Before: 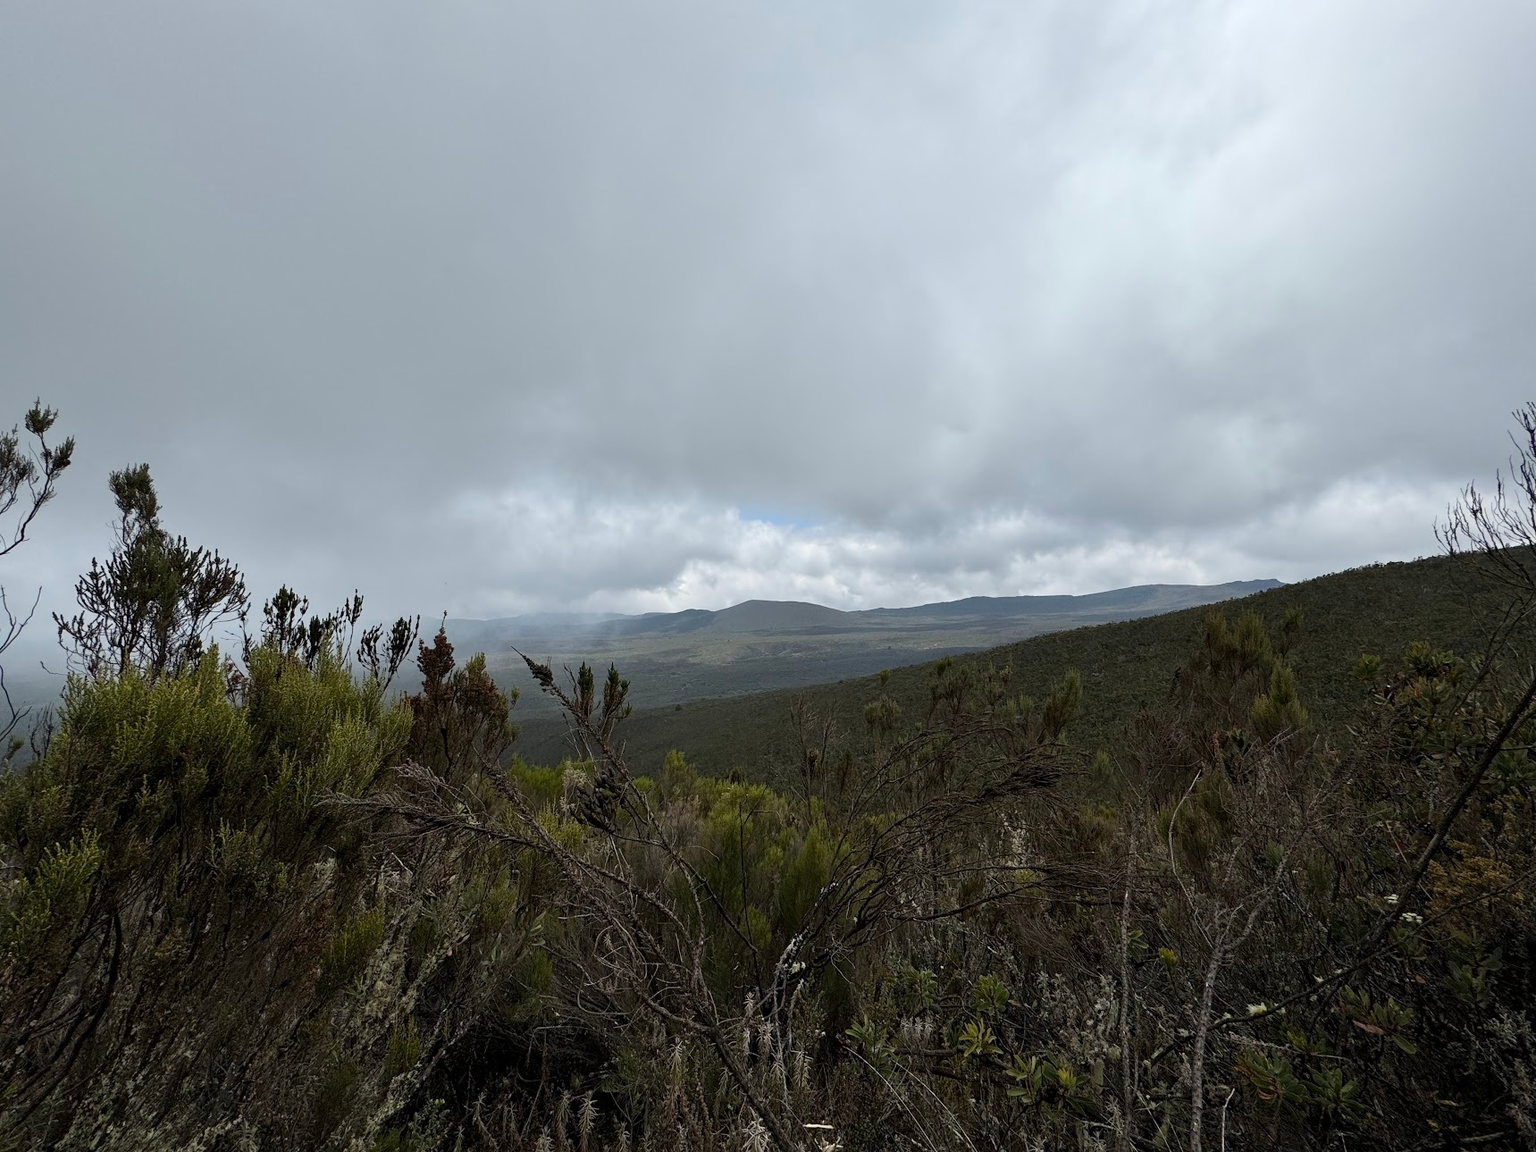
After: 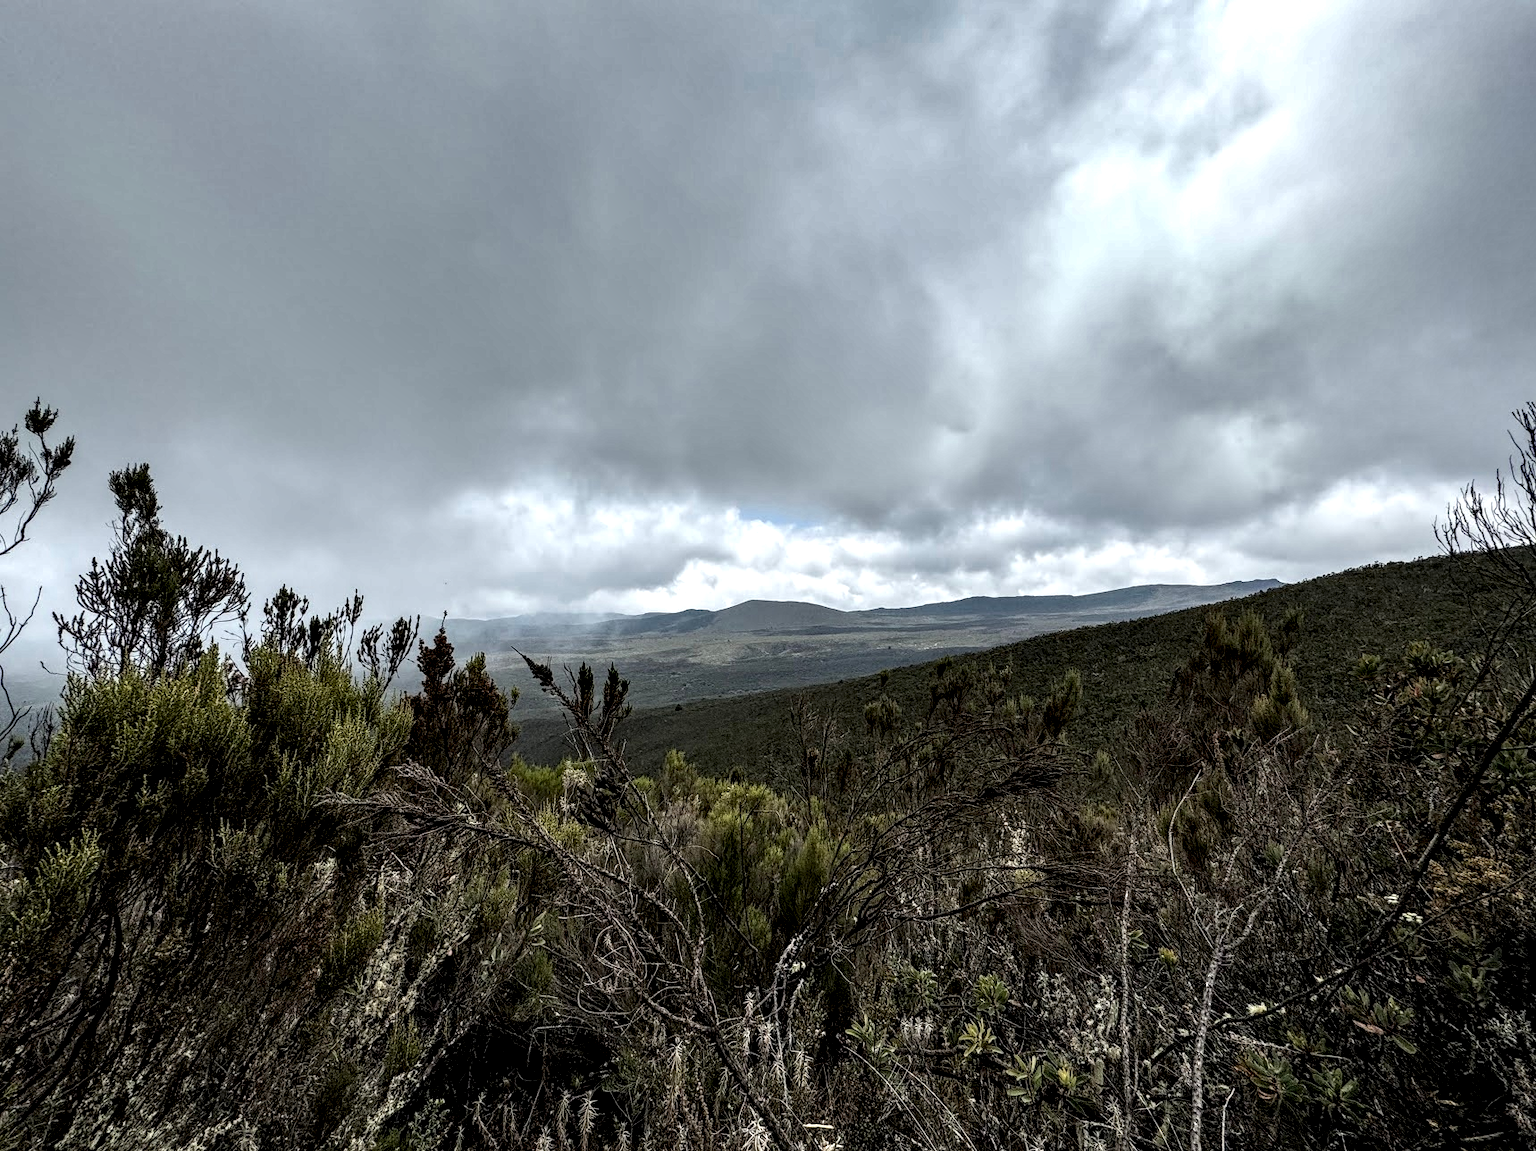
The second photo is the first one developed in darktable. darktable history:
shadows and highlights: radius 169.7, shadows 26.03, white point adjustment 2.99, highlights -68.74, soften with gaussian
local contrast: detail 203%
